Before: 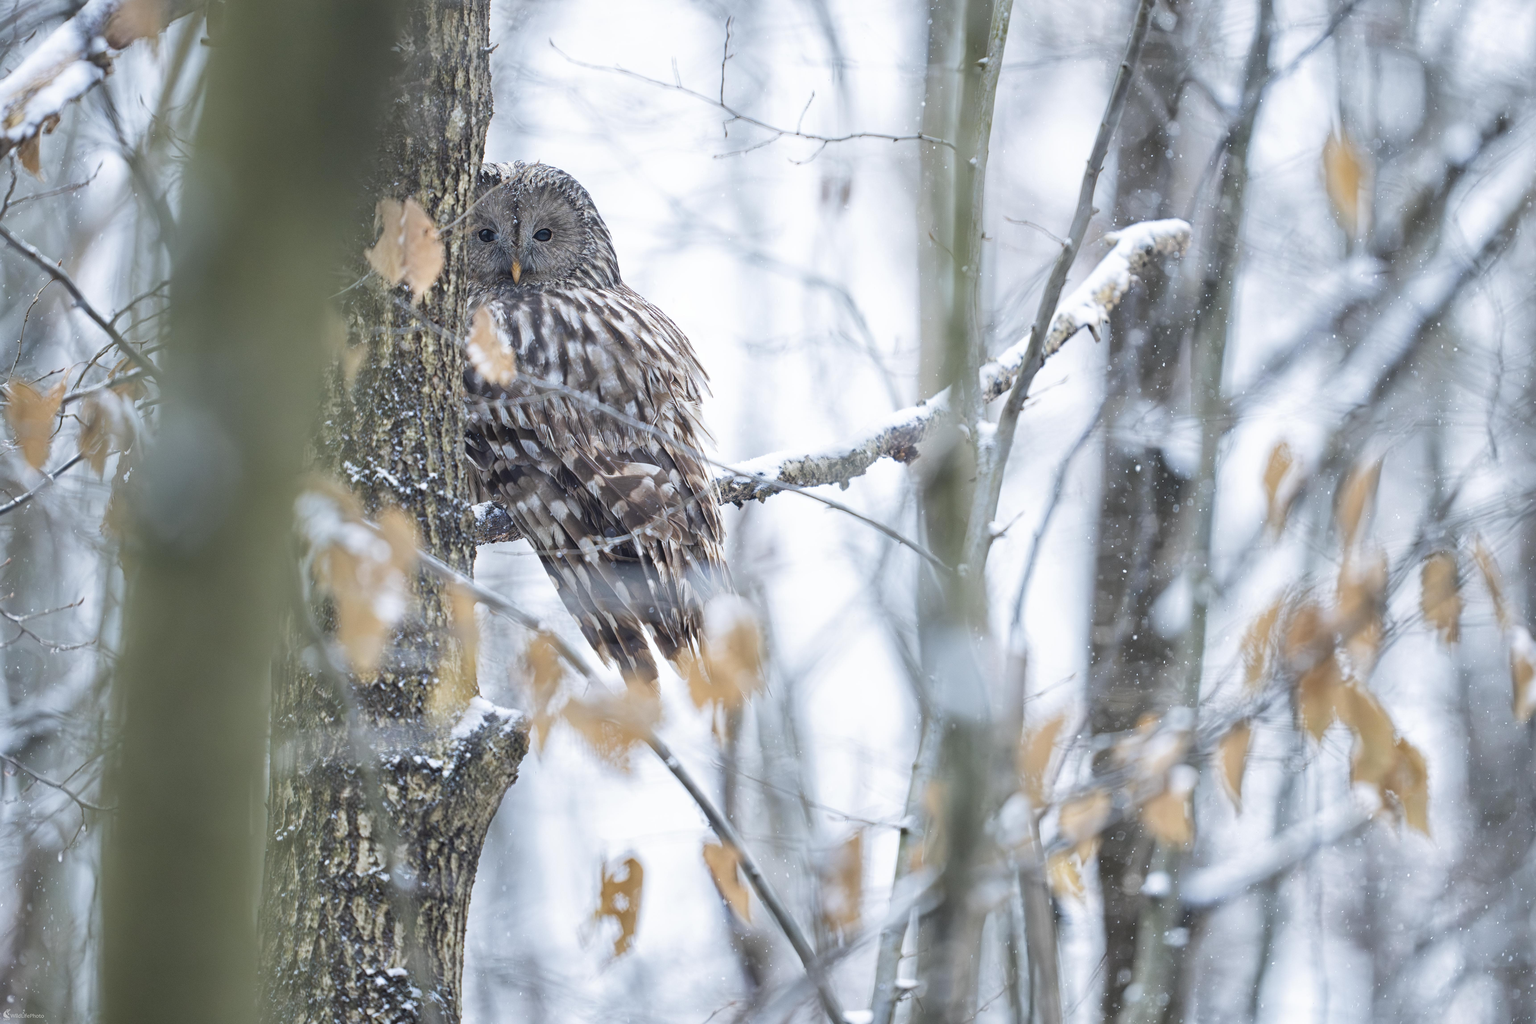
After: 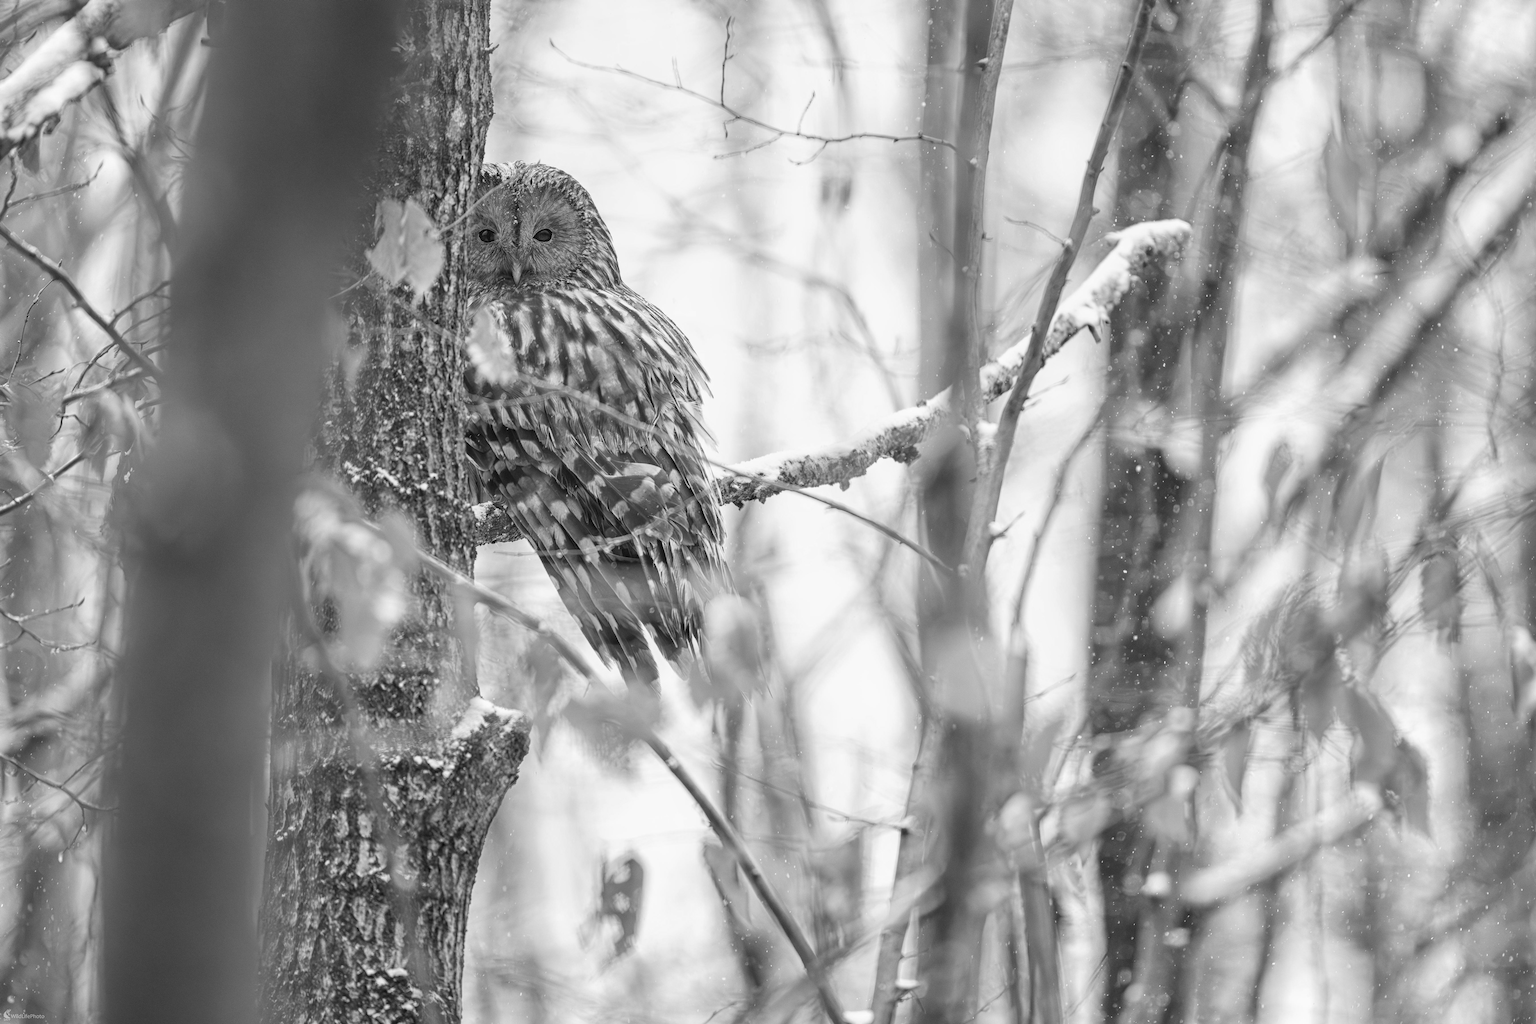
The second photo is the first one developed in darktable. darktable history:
local contrast: on, module defaults
monochrome: a 14.95, b -89.96
